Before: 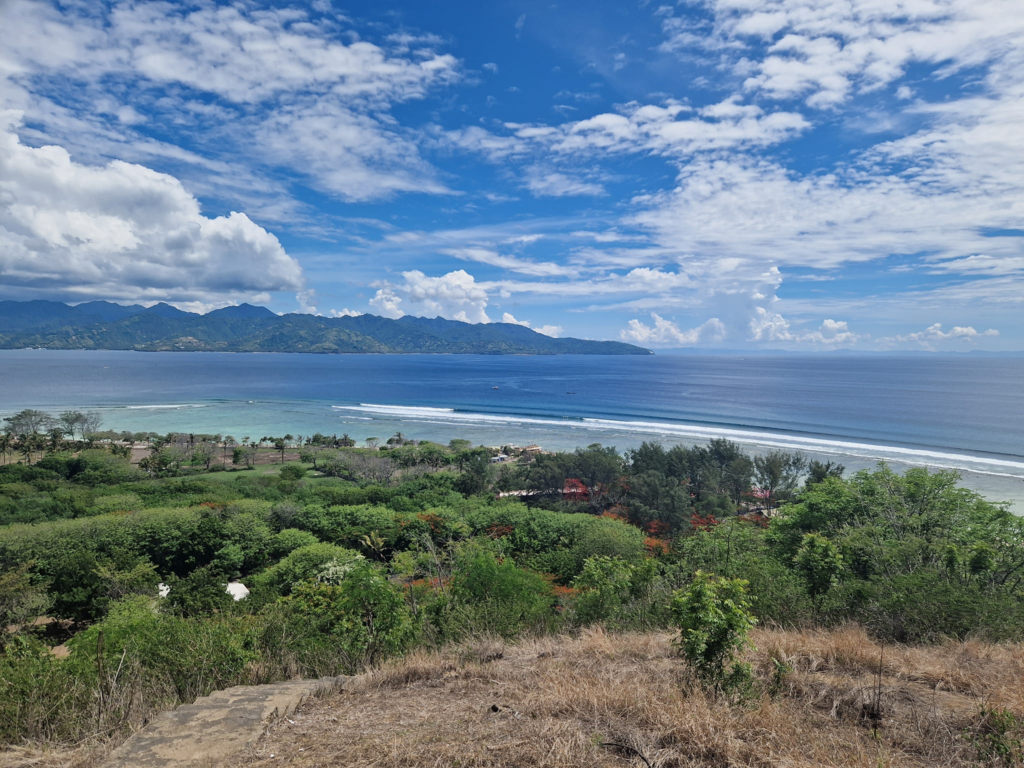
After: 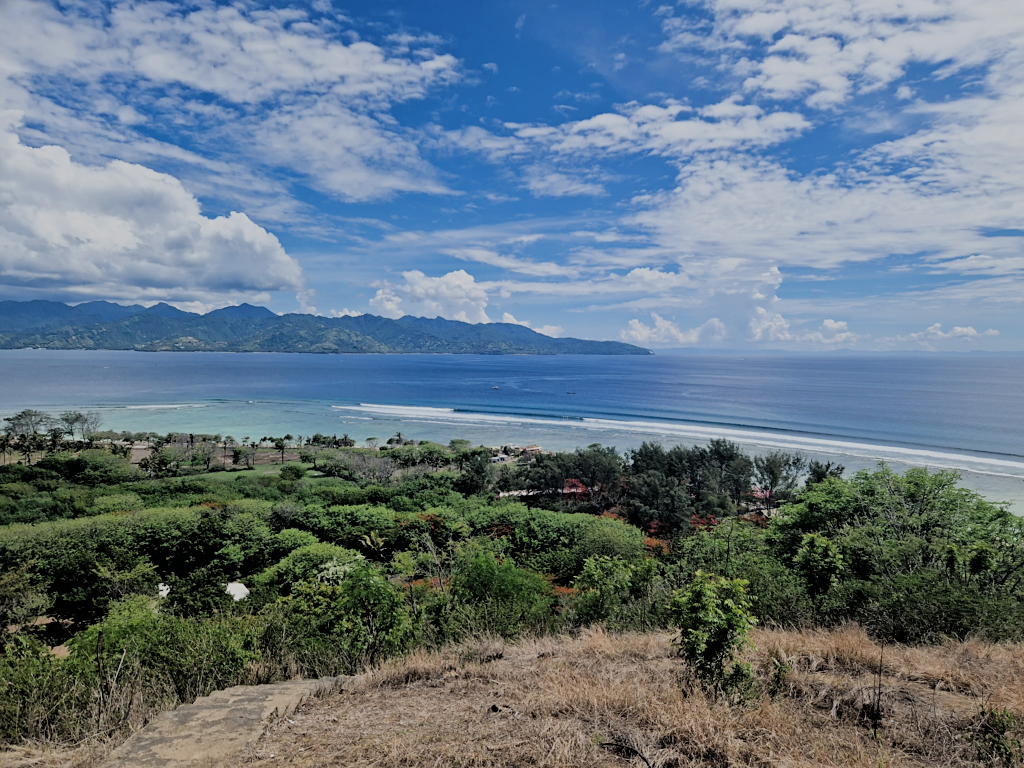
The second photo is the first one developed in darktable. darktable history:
sharpen: amount 0.2
filmic rgb: black relative exposure -4.14 EV, white relative exposure 5.1 EV, hardness 2.11, contrast 1.165
